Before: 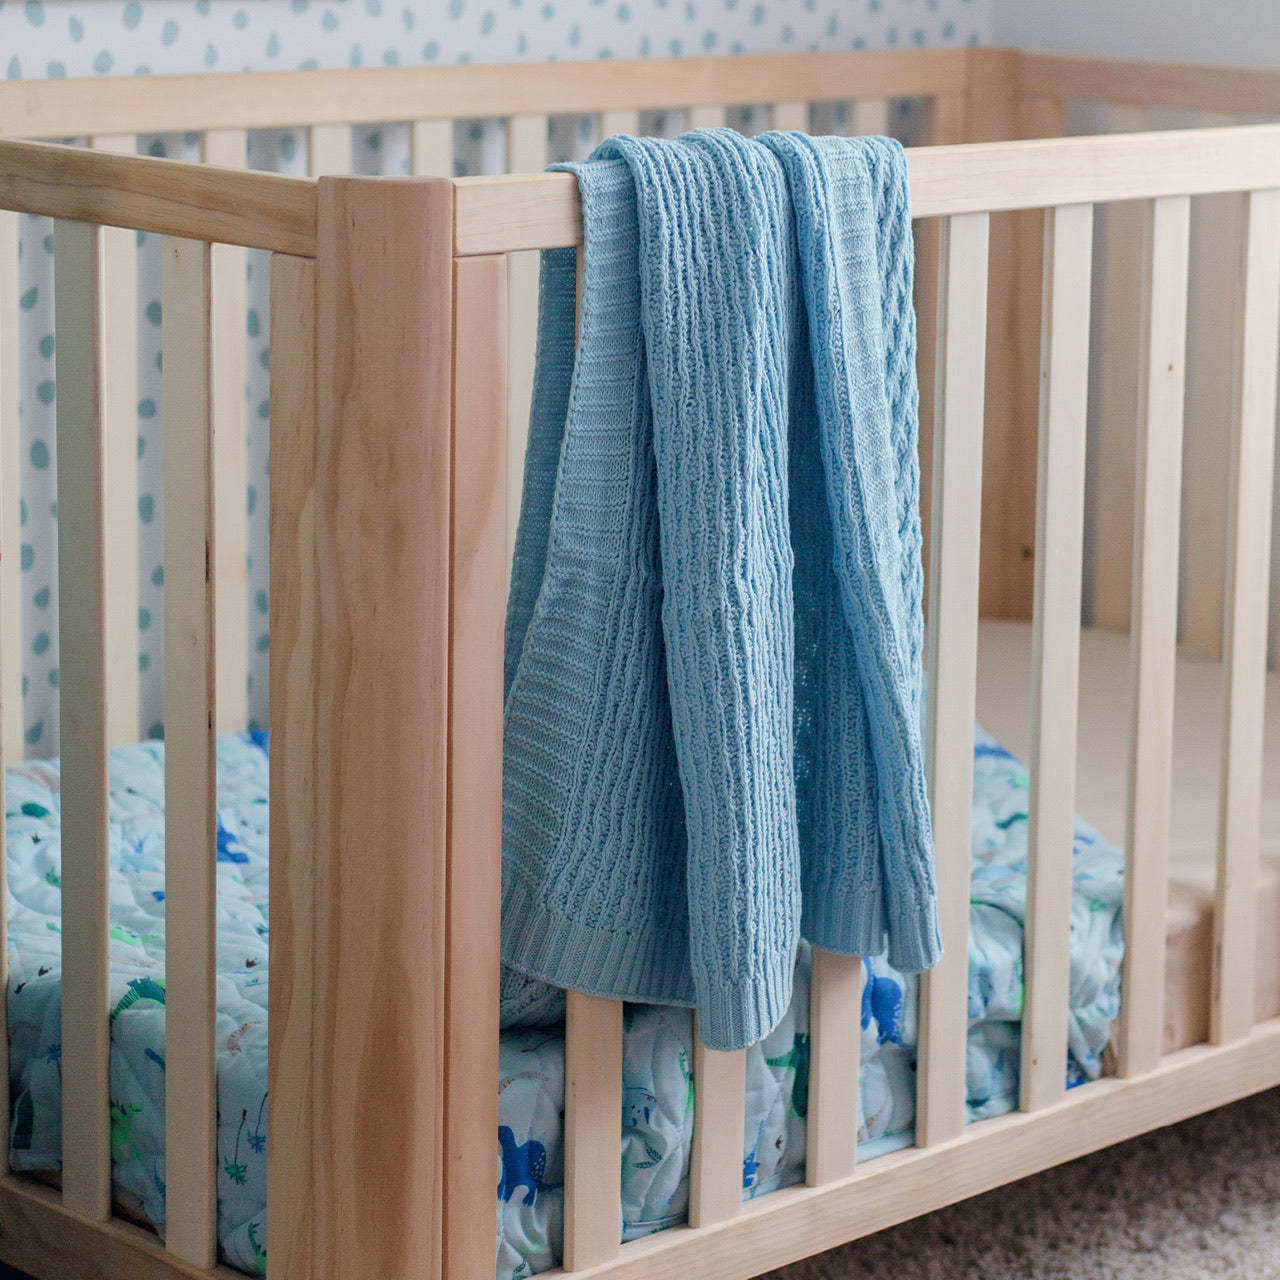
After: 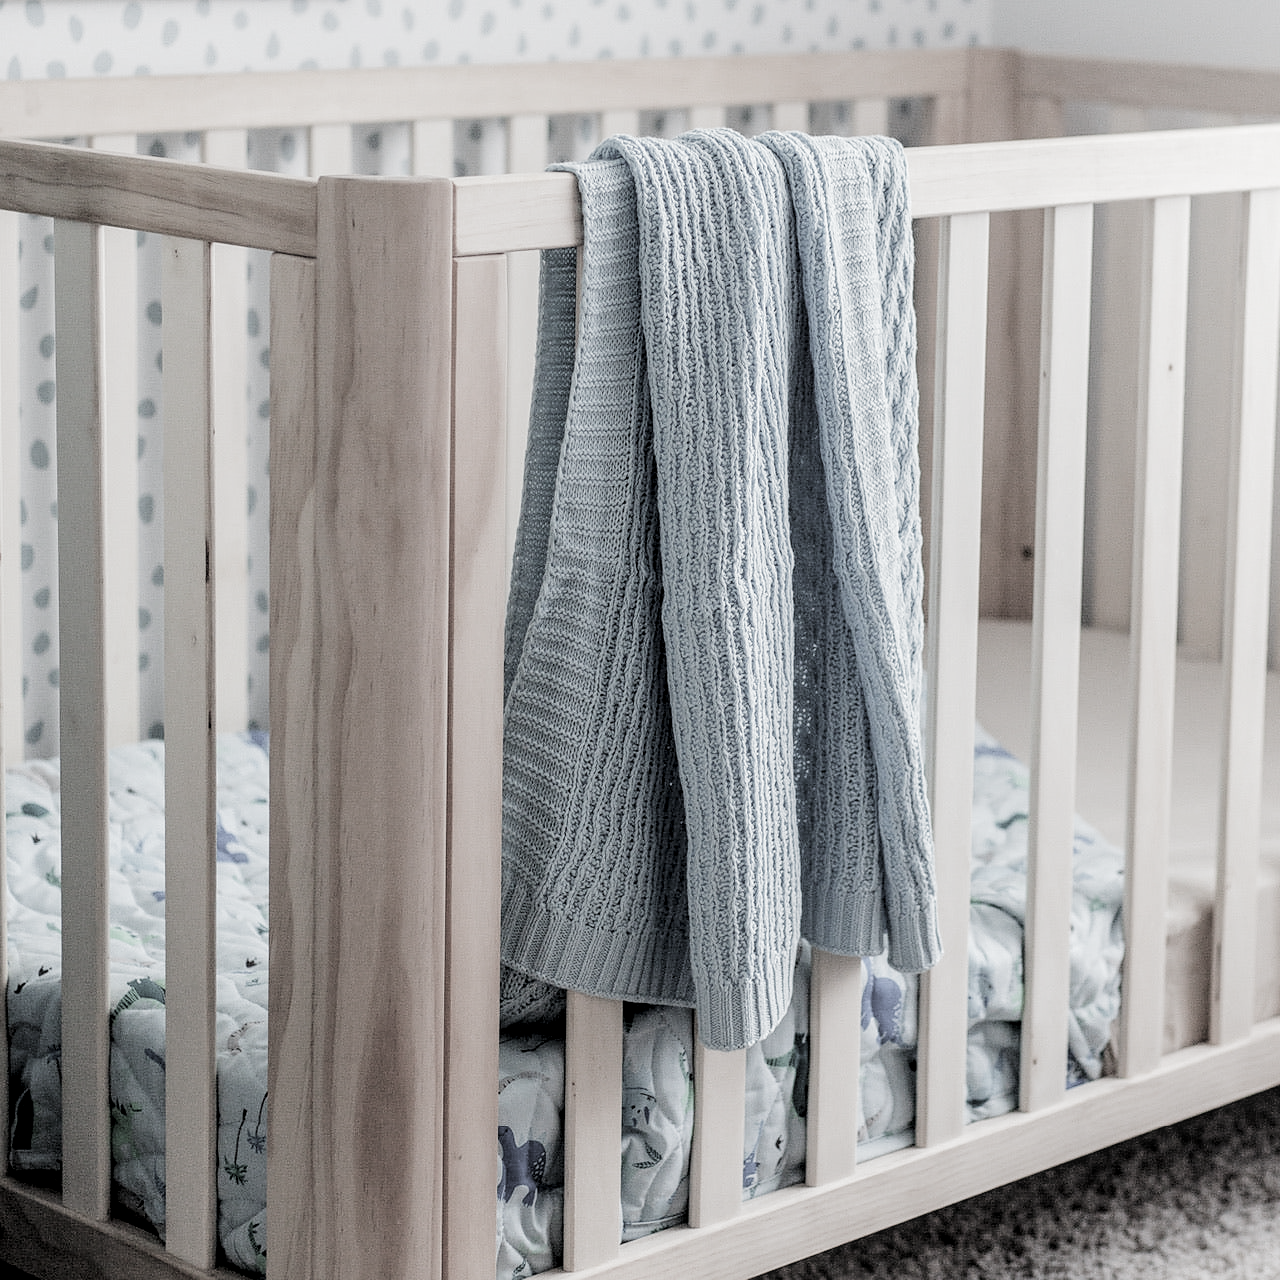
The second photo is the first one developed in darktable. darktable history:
sharpen: radius 0.977, amount 0.602
local contrast: detail 130%
filmic rgb: black relative exposure -5.06 EV, white relative exposure 3.99 EV, threshold 2.99 EV, hardness 2.91, contrast 1.3, highlights saturation mix -30.58%, preserve chrominance RGB euclidean norm (legacy), color science v4 (2020), enable highlight reconstruction true
